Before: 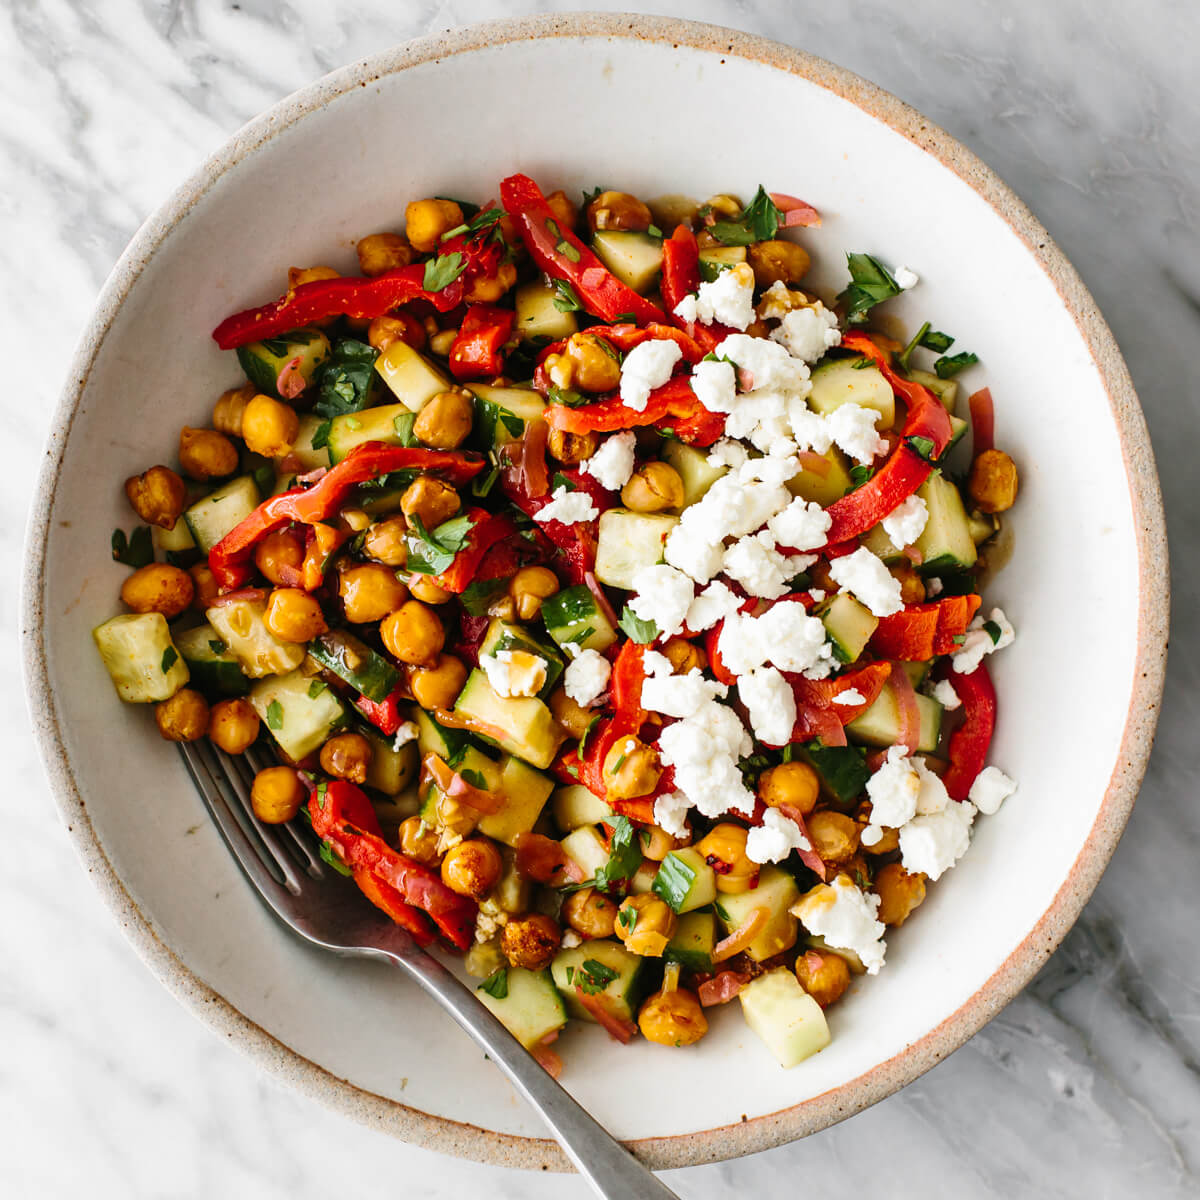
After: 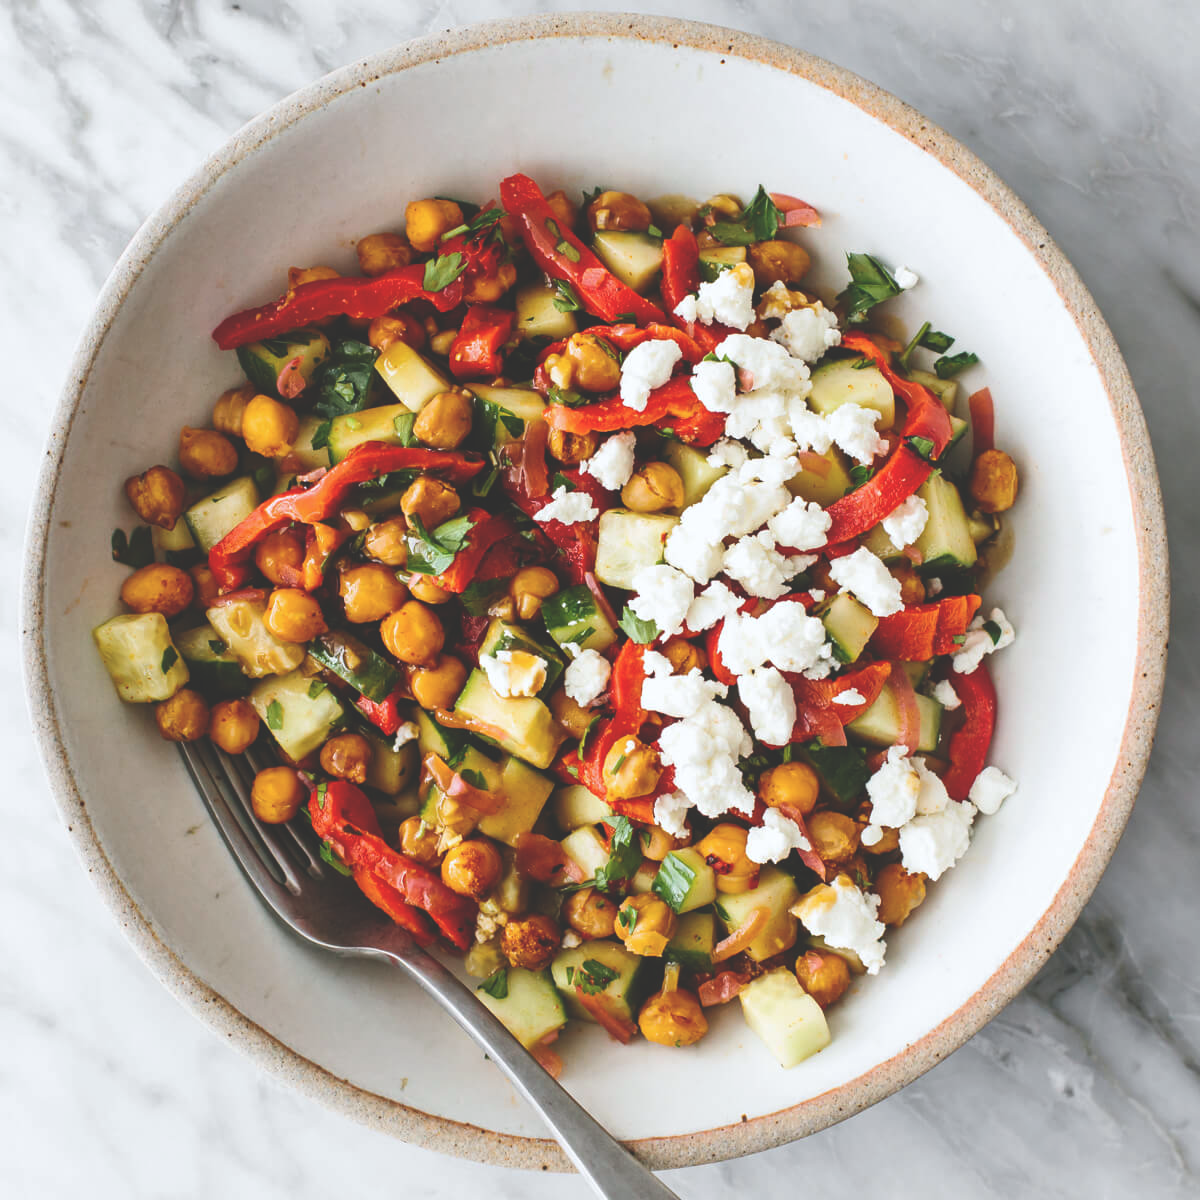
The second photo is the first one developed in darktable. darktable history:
exposure: black level correction -0.028, compensate highlight preservation false
white balance: red 0.982, blue 1.018
